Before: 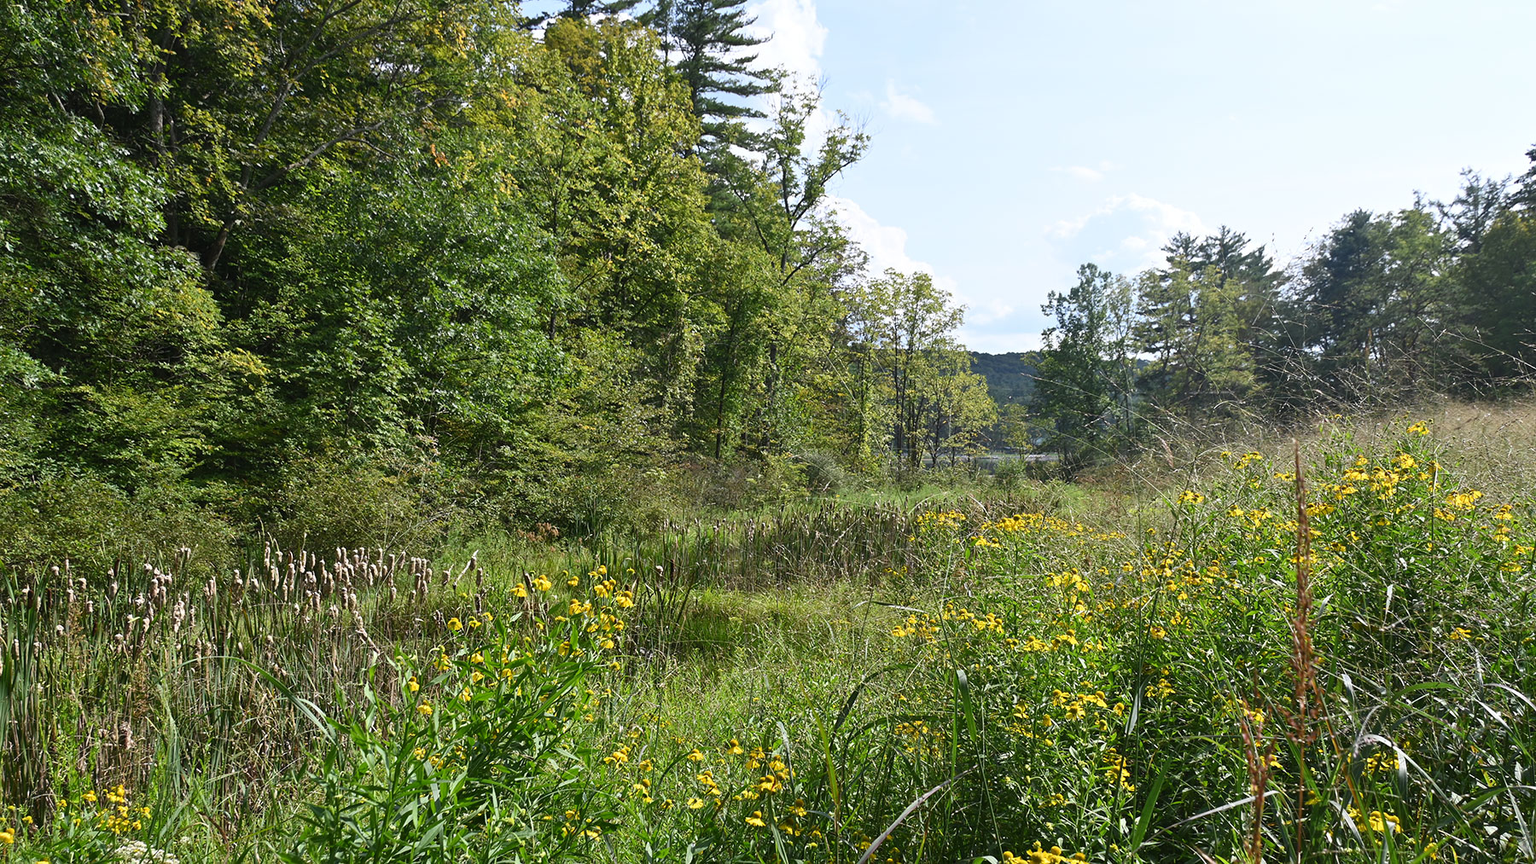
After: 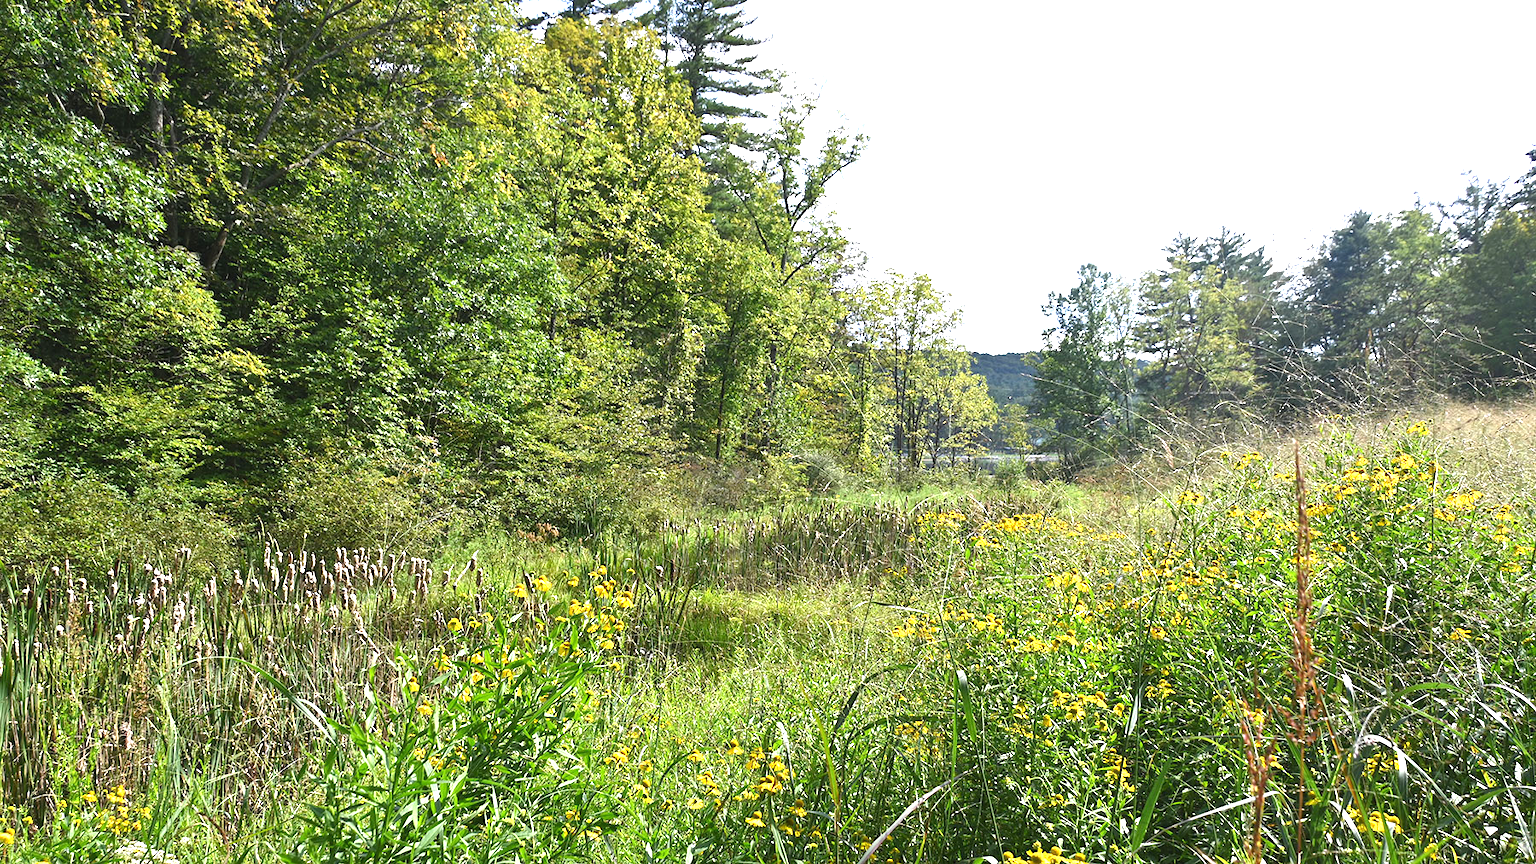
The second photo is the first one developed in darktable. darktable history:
exposure: black level correction 0, exposure 1.098 EV, compensate exposure bias true, compensate highlight preservation false
